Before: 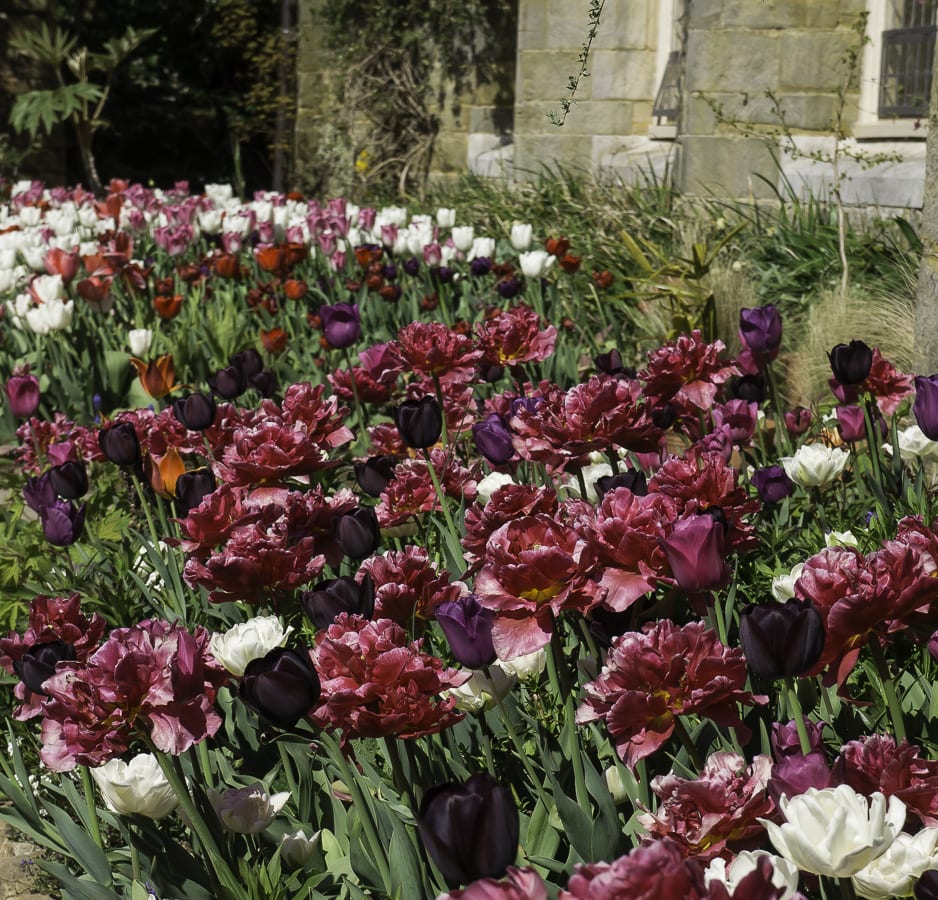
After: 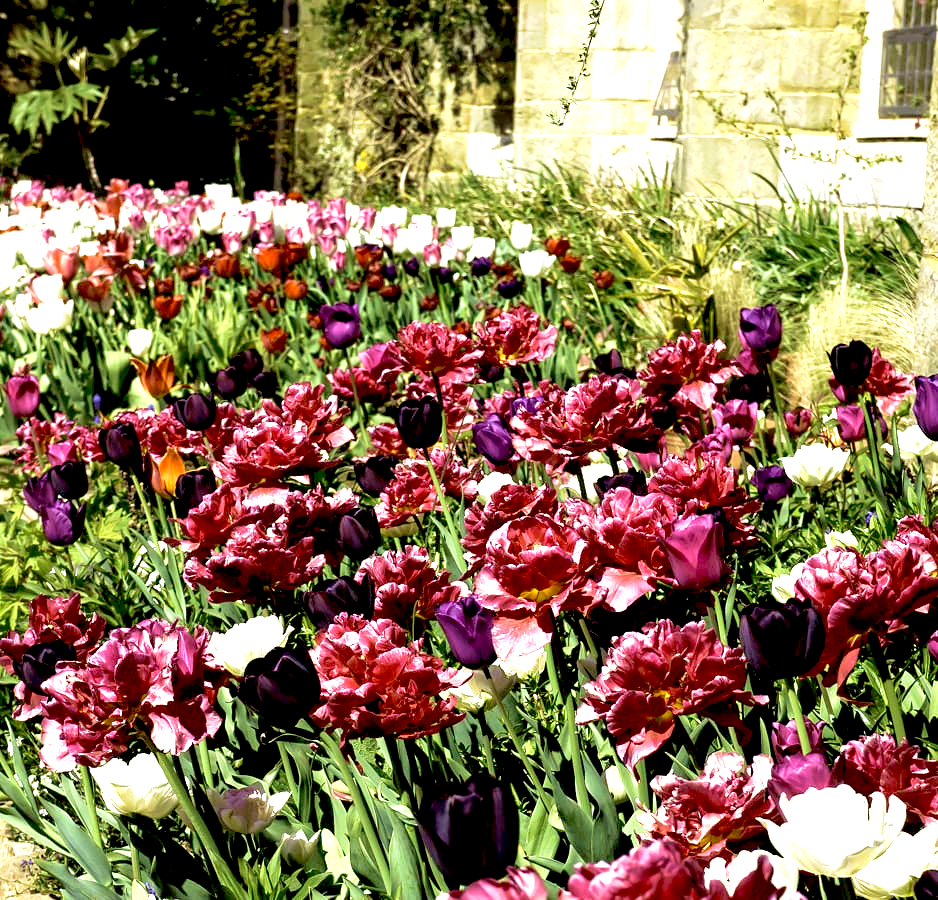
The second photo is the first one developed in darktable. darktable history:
exposure: black level correction 0.015, exposure 1.782 EV, compensate highlight preservation false
velvia: strength 56.39%
